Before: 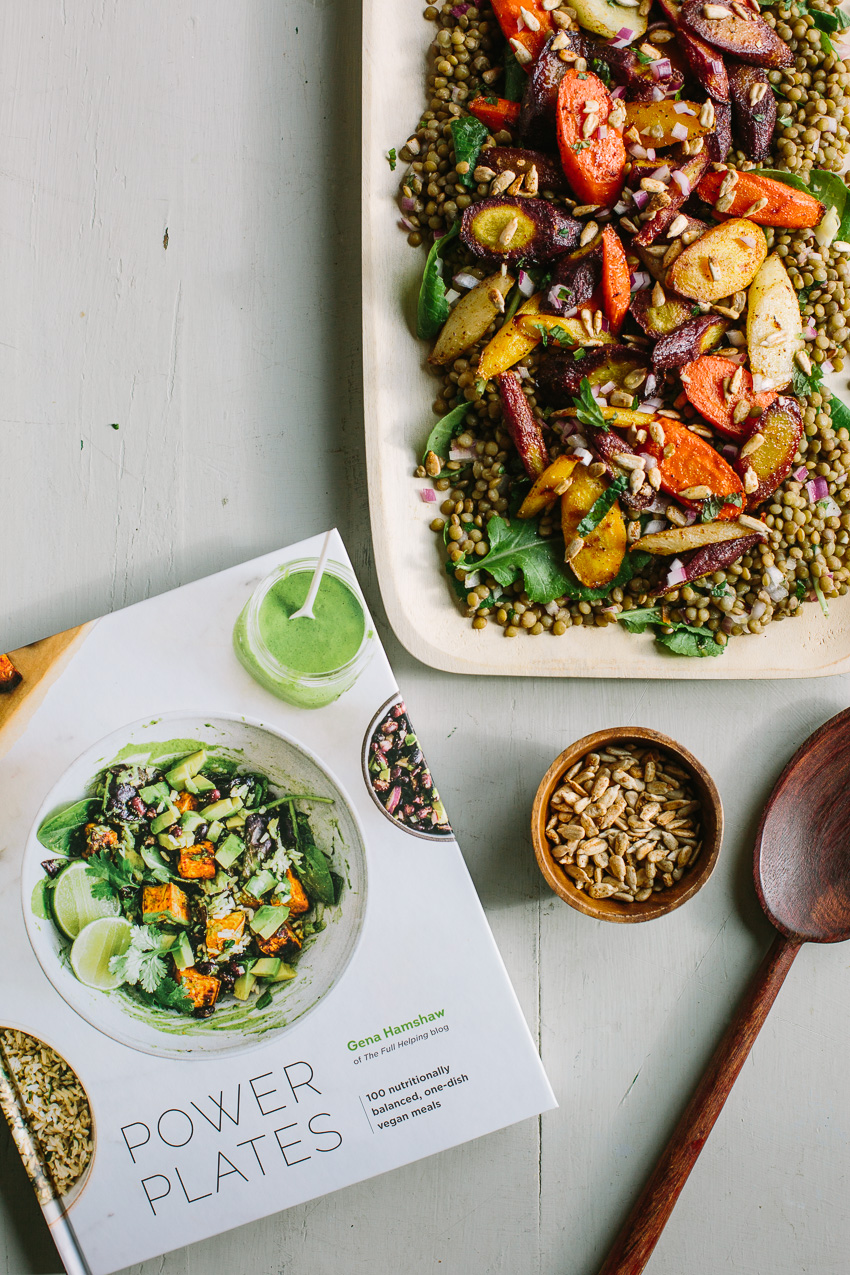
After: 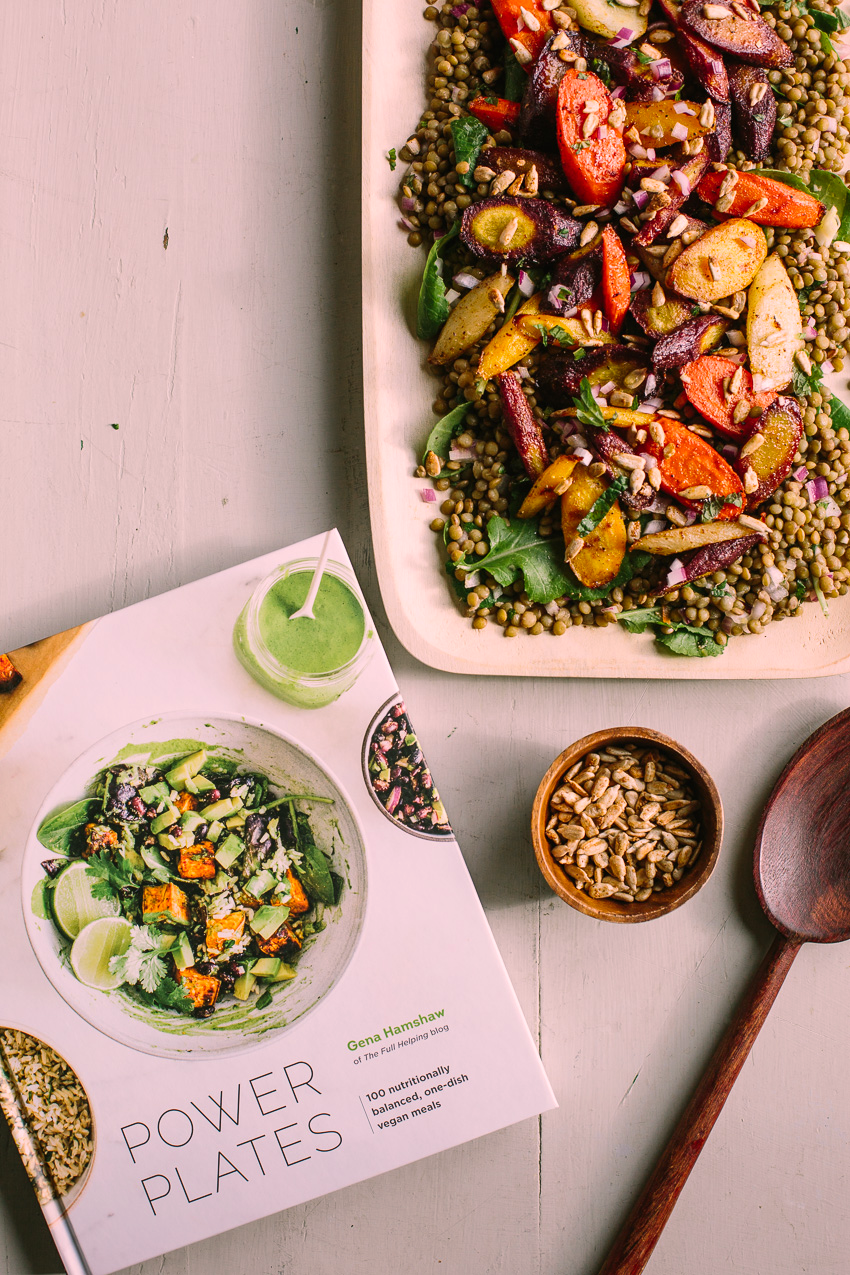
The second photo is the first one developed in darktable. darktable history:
color correction: highlights a* 14.59, highlights b* 4.86
